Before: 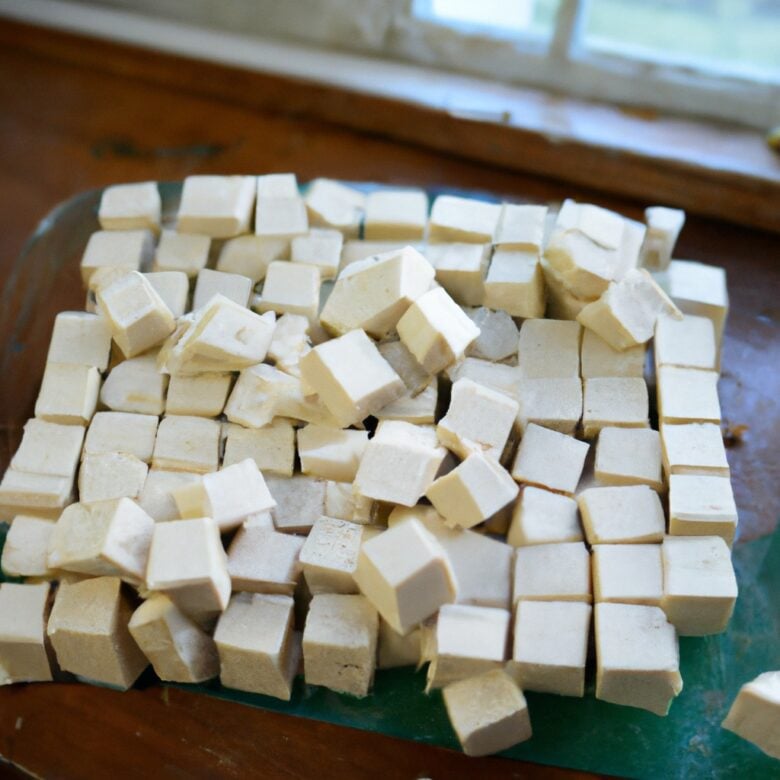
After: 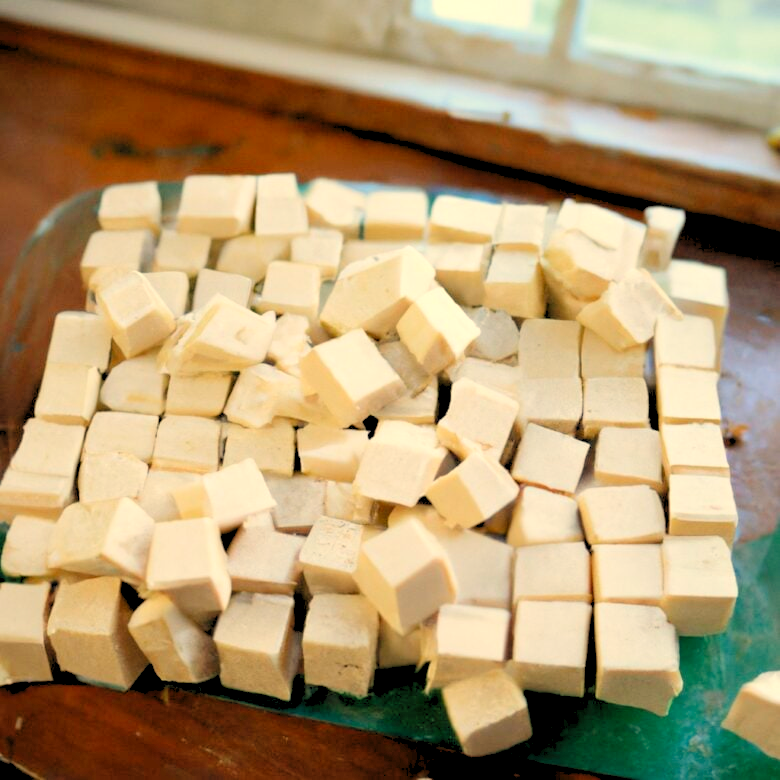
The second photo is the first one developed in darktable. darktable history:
levels: levels [0.093, 0.434, 0.988]
rotate and perspective: automatic cropping off
white balance: red 1.123, blue 0.83
